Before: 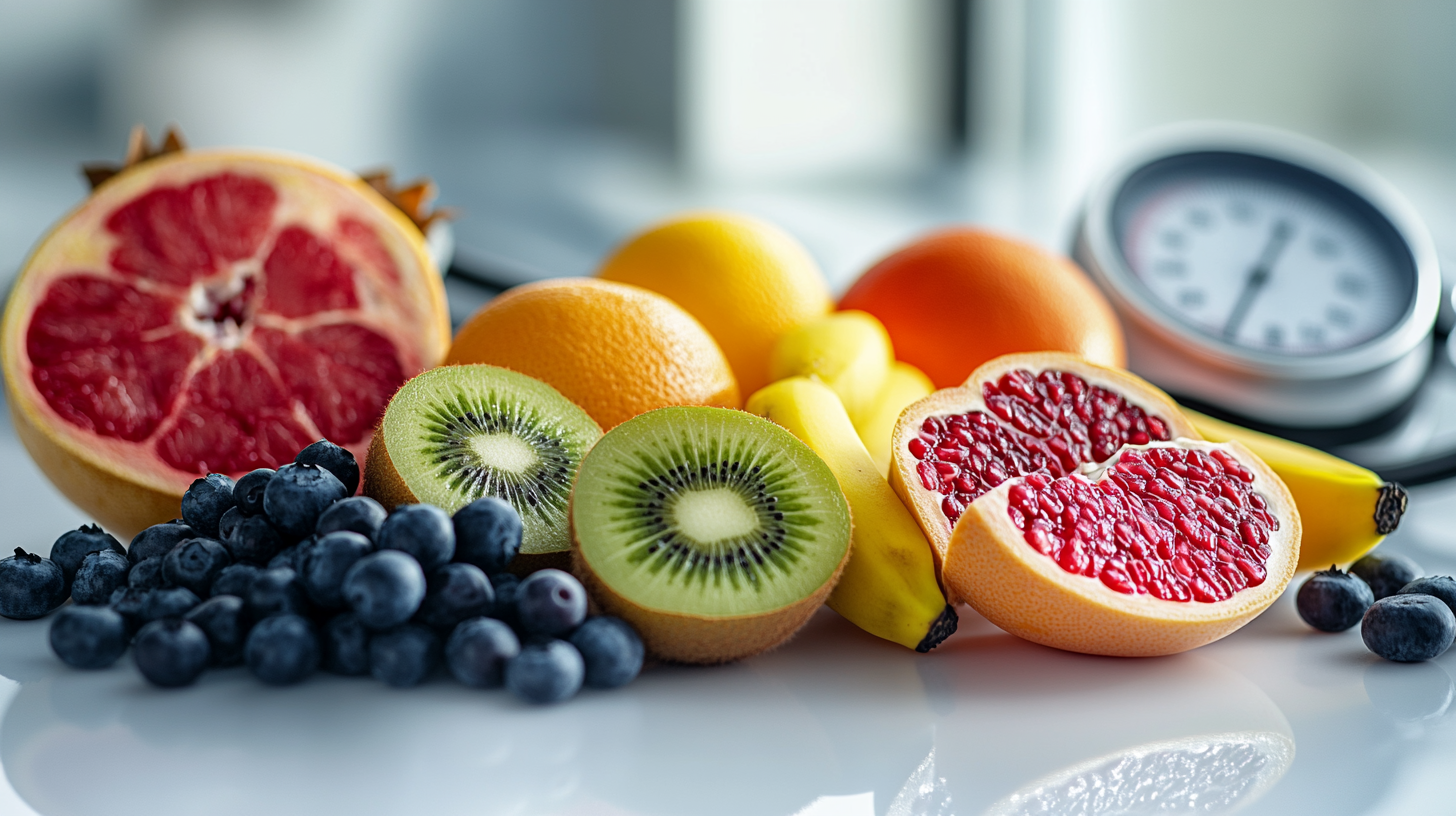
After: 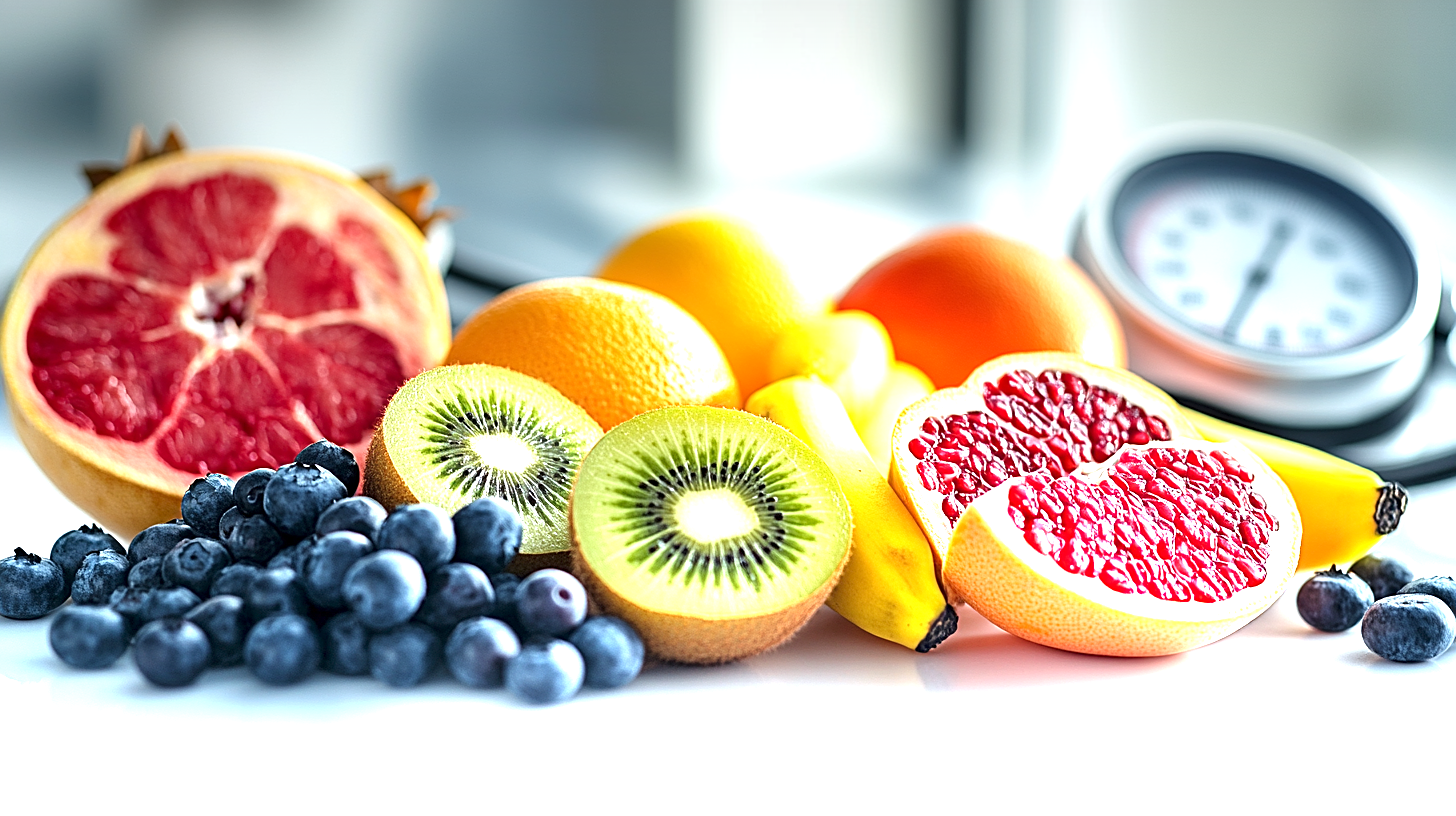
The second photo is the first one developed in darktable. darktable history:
graduated density: density -3.9 EV
sharpen: on, module defaults
